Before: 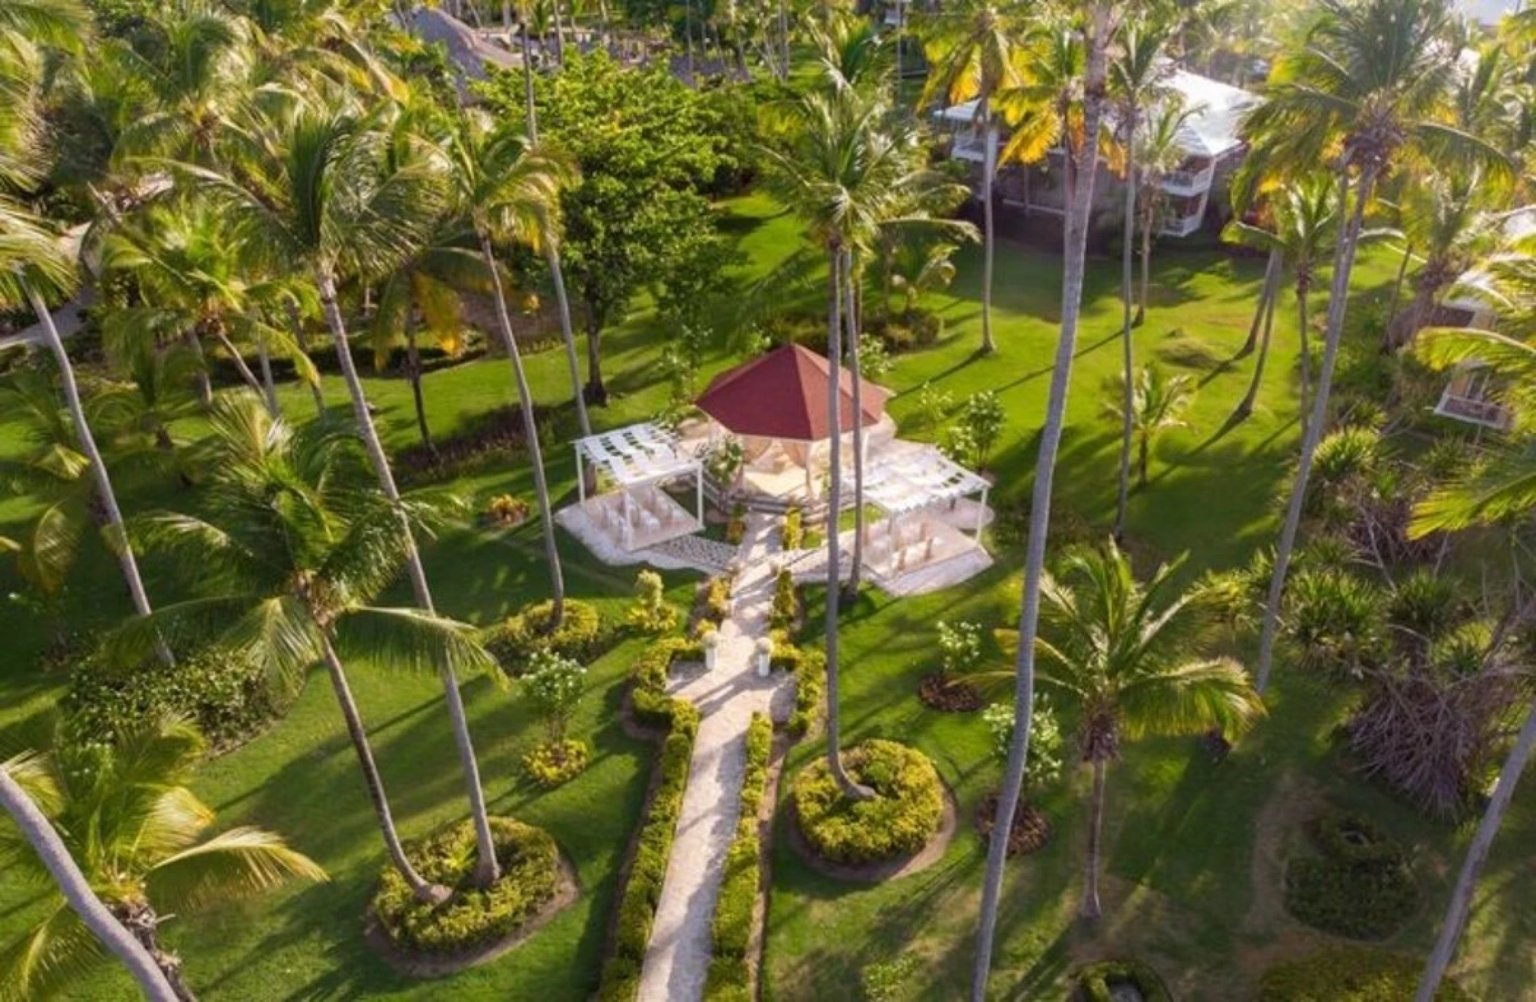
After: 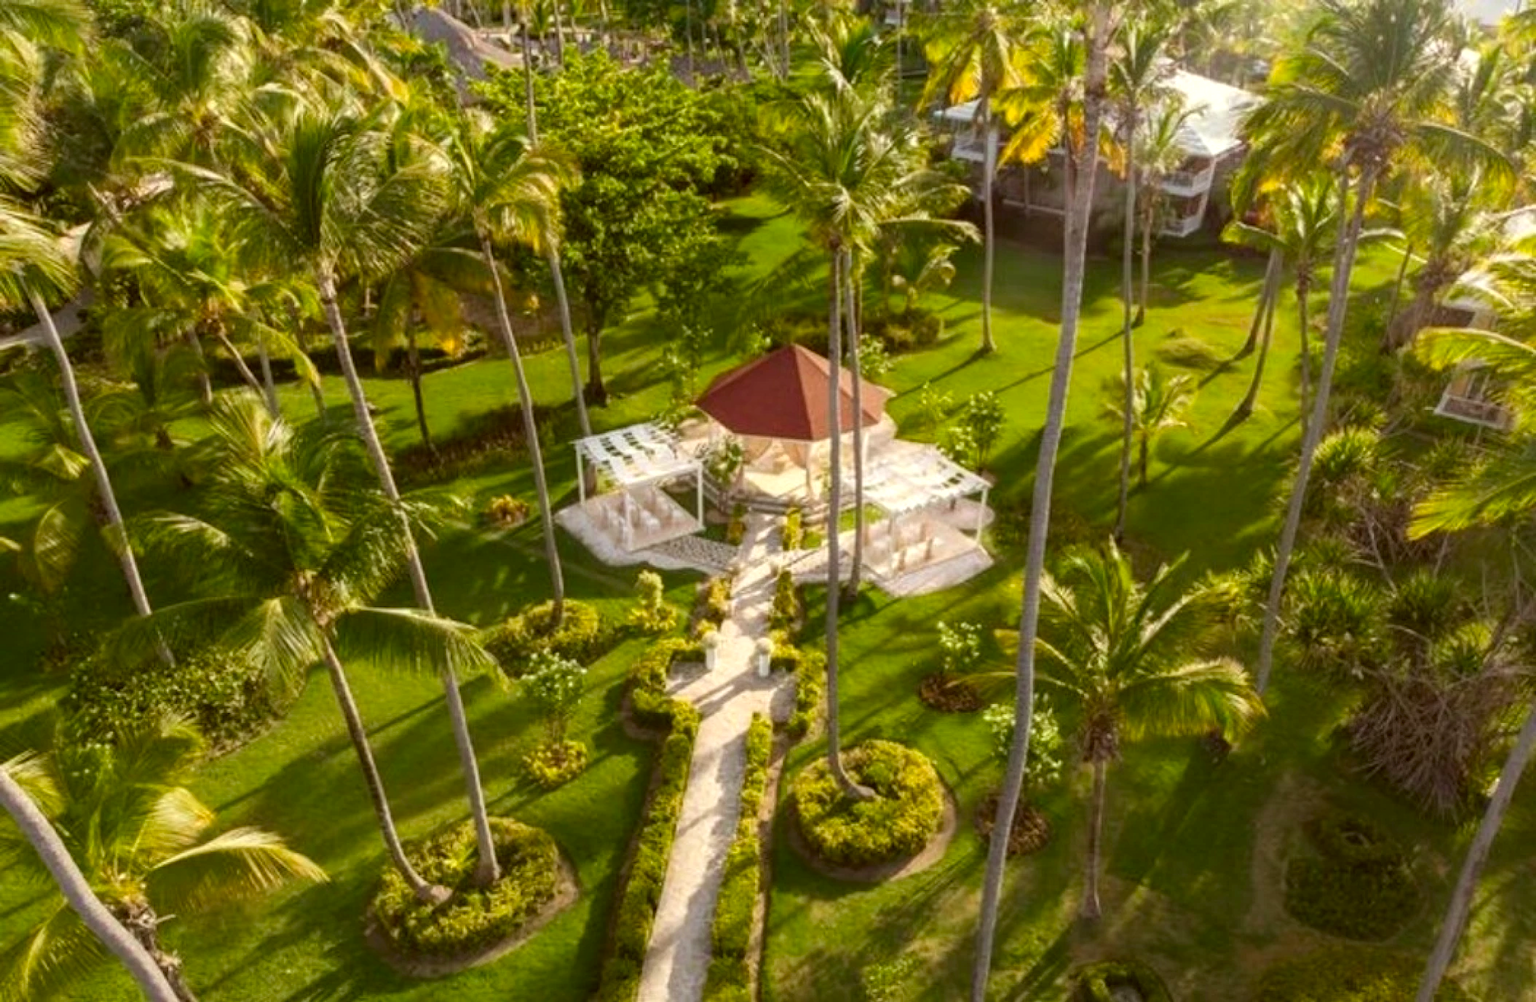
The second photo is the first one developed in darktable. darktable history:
color correction: highlights a* -1.69, highlights b* 10.13, shadows a* 0.929, shadows b* 19.61
shadows and highlights: shadows -13.15, white point adjustment 3.91, highlights 26.79
